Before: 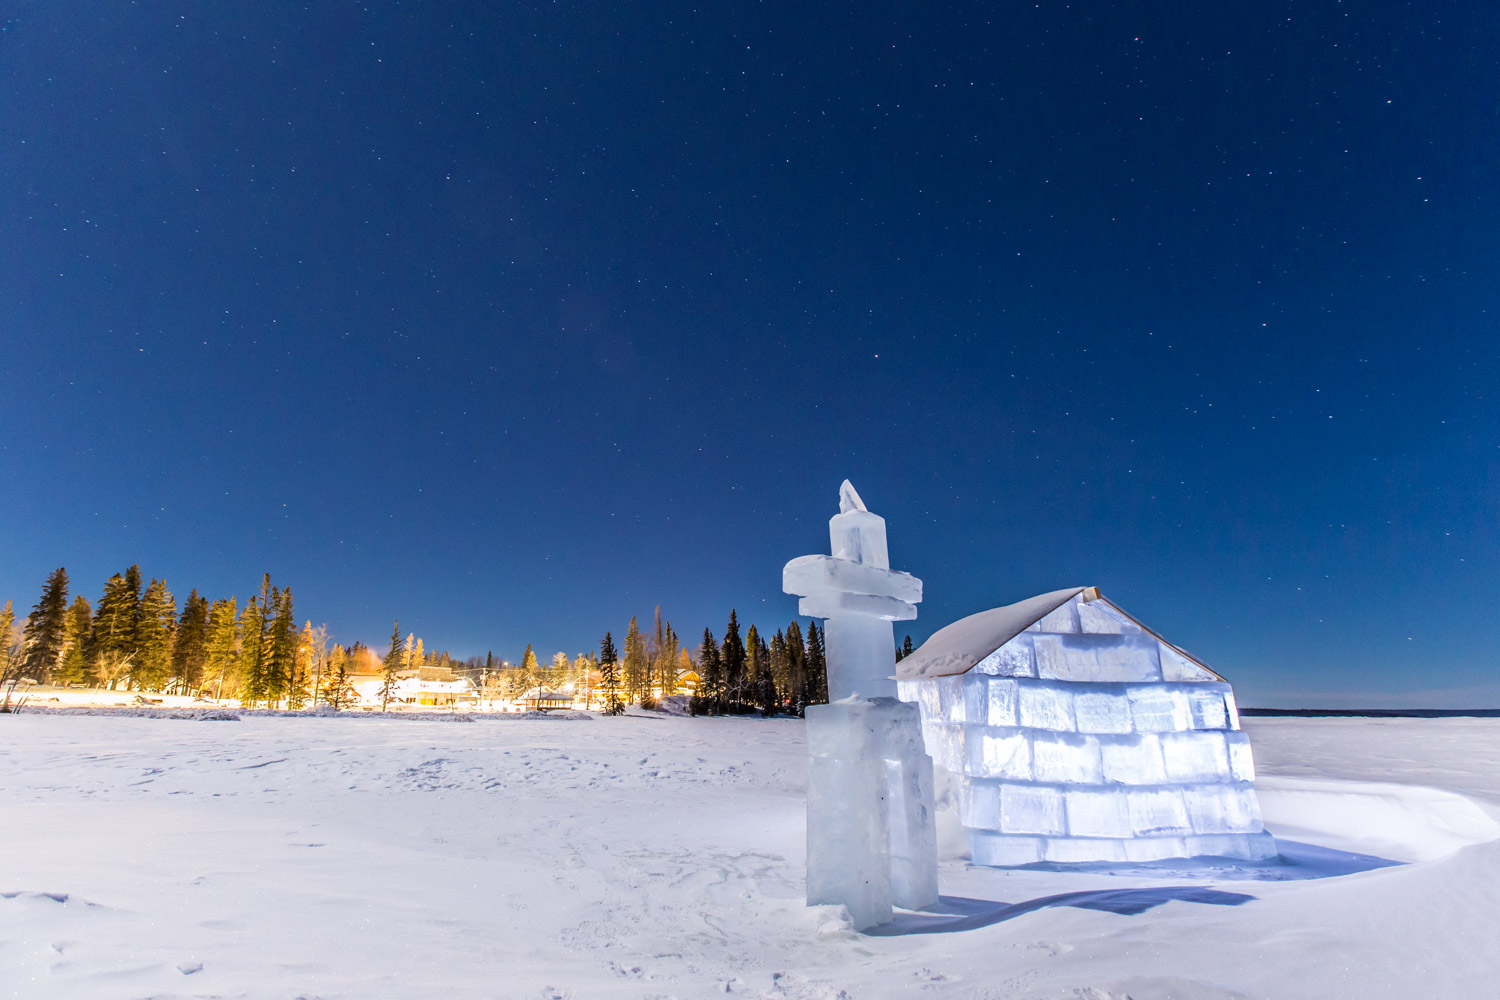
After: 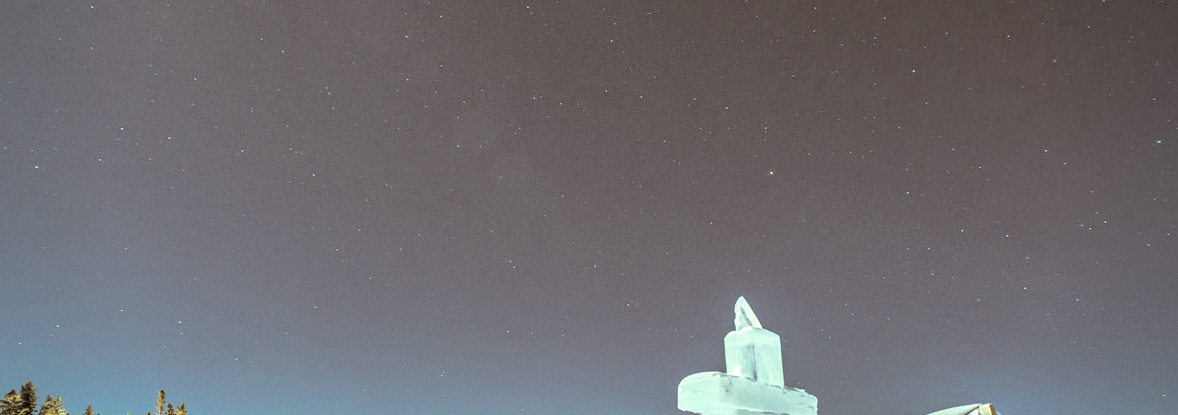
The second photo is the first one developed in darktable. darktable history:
contrast equalizer: y [[0.439, 0.44, 0.442, 0.457, 0.493, 0.498], [0.5 ×6], [0.5 ×6], [0 ×6], [0 ×6]]
exposure: exposure 0.207 EV, compensate highlight preservation false
color correction: highlights a* -10.77, highlights b* 9.8, saturation 1.72
local contrast: highlights 12%, shadows 38%, detail 183%, midtone range 0.471
crop: left 7.036%, top 18.398%, right 14.379%, bottom 40.043%
split-toning: shadows › hue 37.98°, highlights › hue 185.58°, balance -55.261
vignetting: on, module defaults
contrast brightness saturation: brightness 0.18, saturation -0.5
